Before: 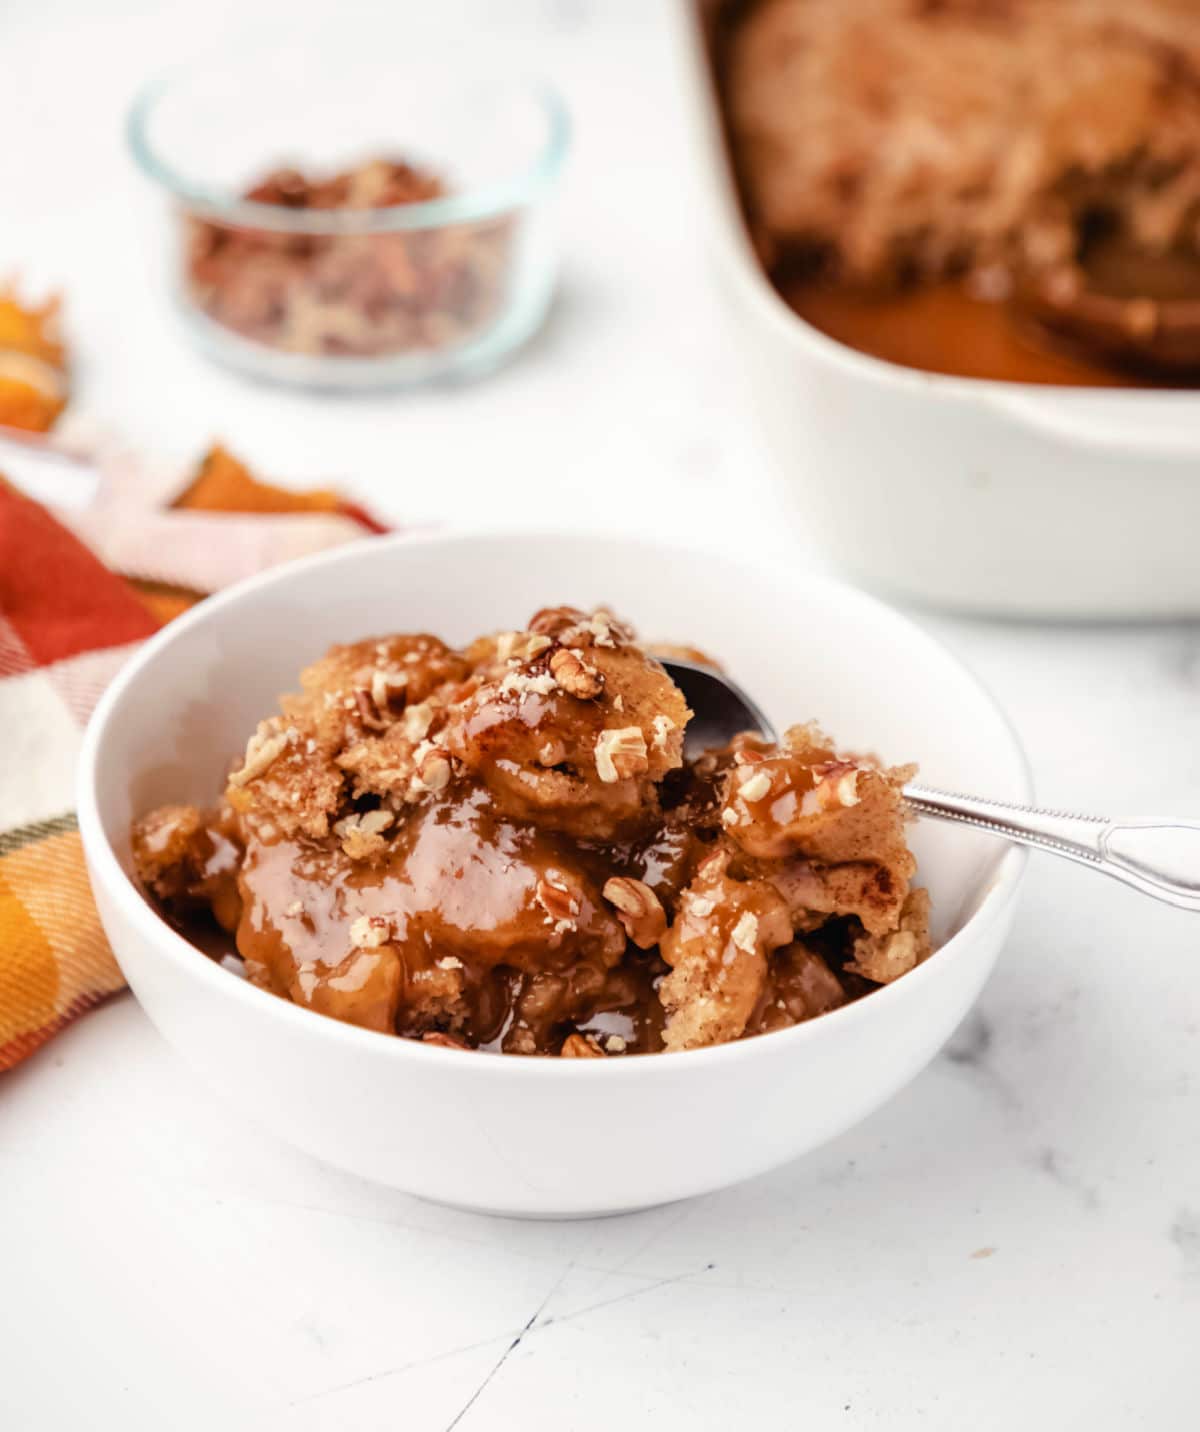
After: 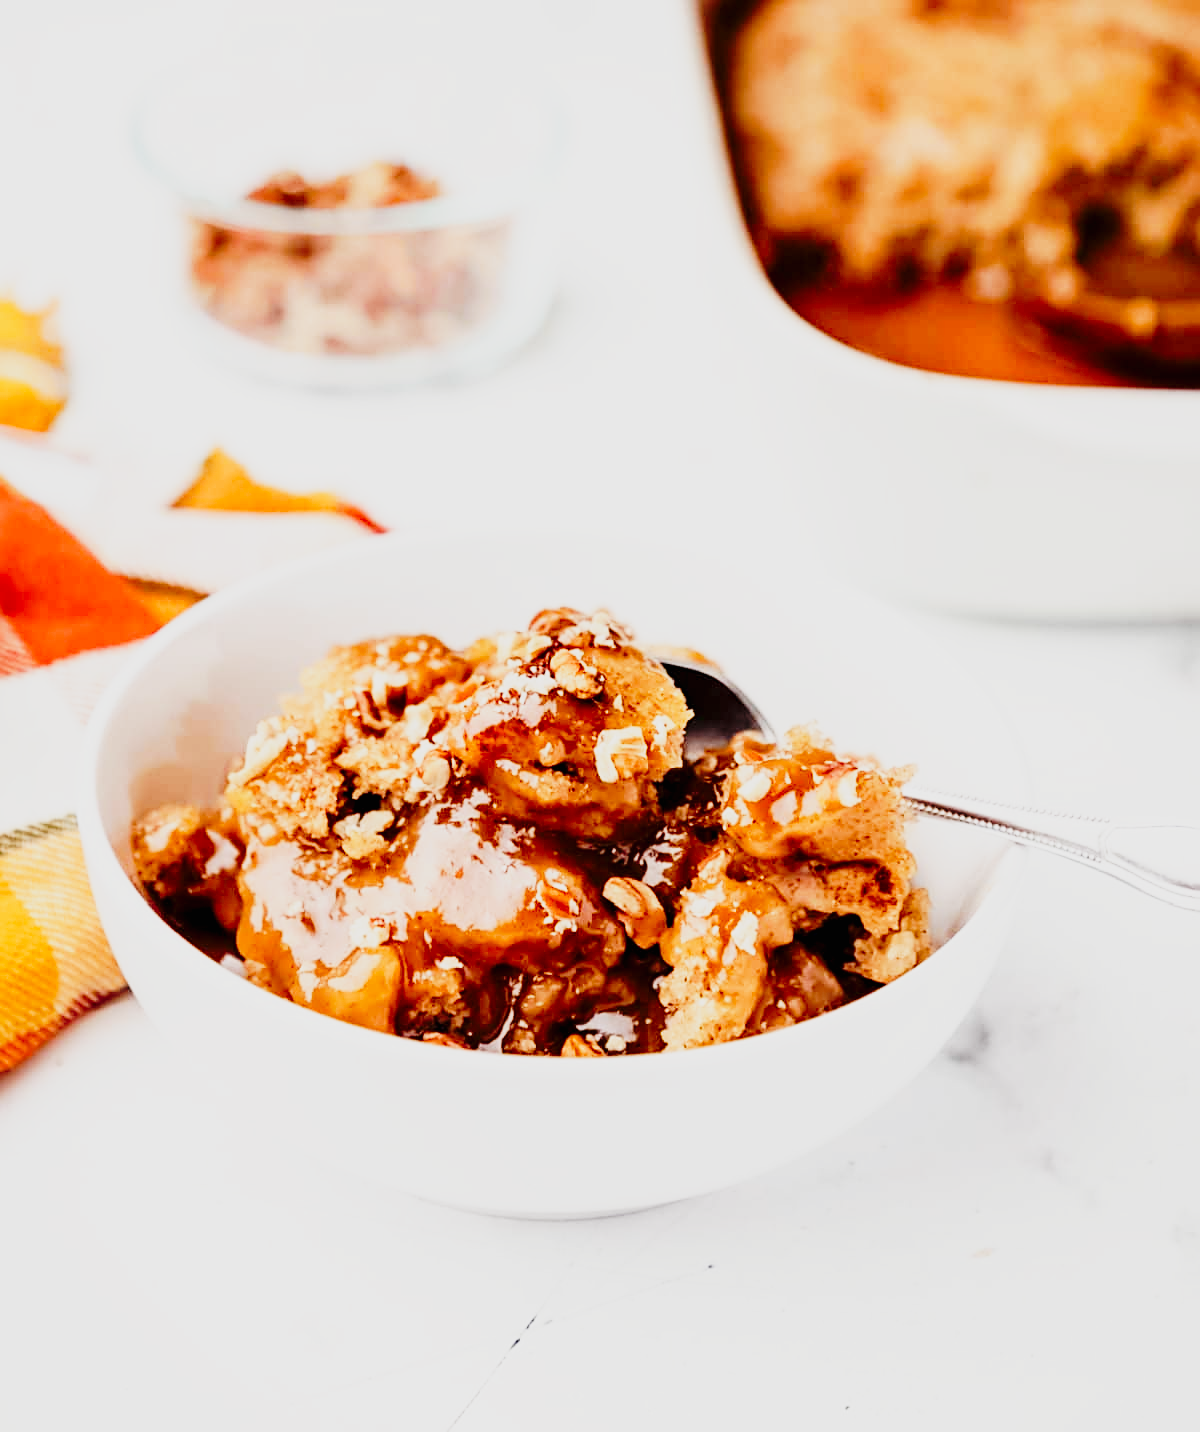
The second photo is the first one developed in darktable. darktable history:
base curve: curves: ch0 [(0, 0) (0.088, 0.125) (0.176, 0.251) (0.354, 0.501) (0.613, 0.749) (1, 0.877)], preserve colors none
exposure: black level correction 0.005, exposure 0.017 EV, compensate highlight preservation false
tone curve: curves: ch0 [(0, 0.006) (0.184, 0.117) (0.405, 0.46) (0.456, 0.528) (0.634, 0.728) (0.877, 0.89) (0.984, 0.935)]; ch1 [(0, 0) (0.443, 0.43) (0.492, 0.489) (0.566, 0.579) (0.595, 0.625) (0.608, 0.667) (0.65, 0.729) (1, 1)]; ch2 [(0, 0) (0.33, 0.301) (0.421, 0.443) (0.447, 0.489) (0.495, 0.505) (0.537, 0.583) (0.586, 0.591) (0.663, 0.686) (1, 1)], preserve colors none
sharpen: on, module defaults
